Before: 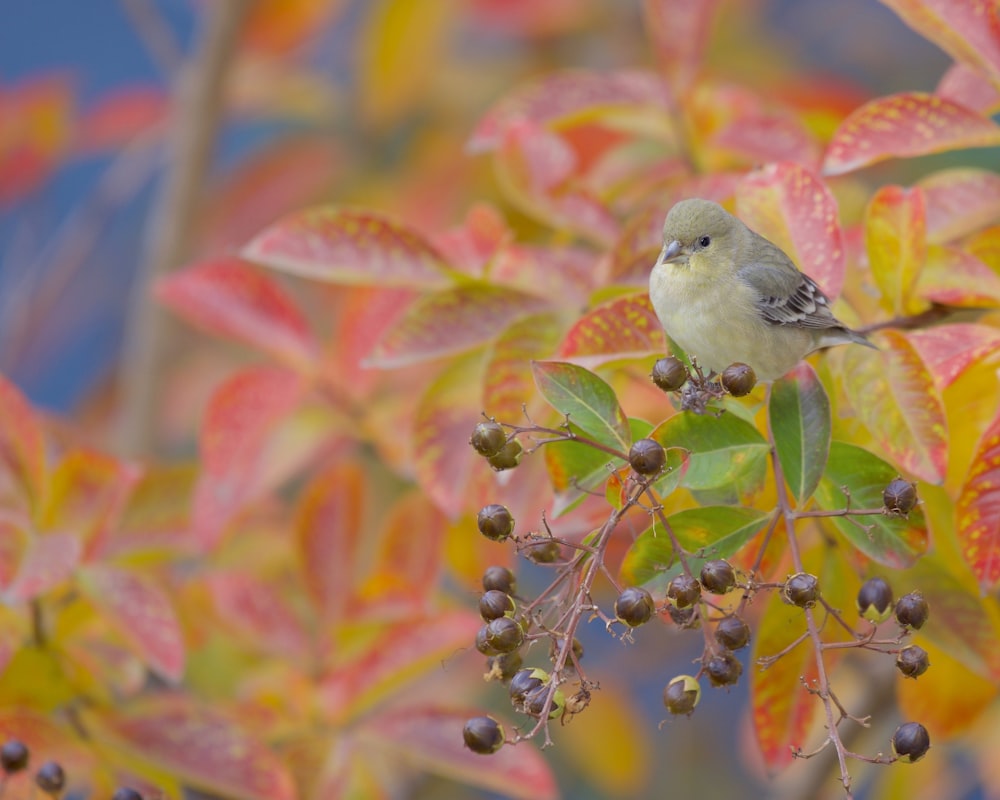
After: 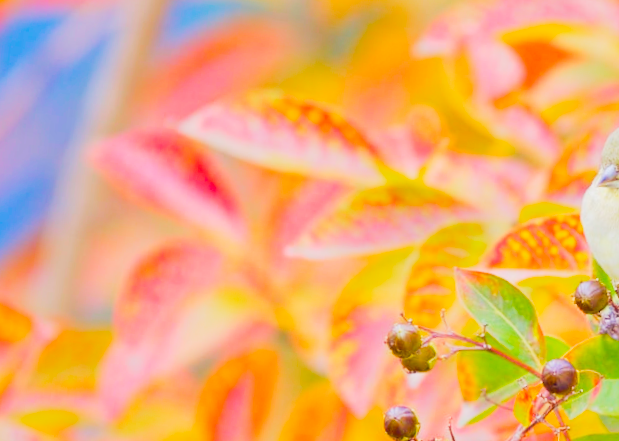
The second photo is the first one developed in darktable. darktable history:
tone equalizer: on, module defaults
crop and rotate: angle -6.67°, left 2.264%, top 6.922%, right 27.189%, bottom 30.289%
exposure: black level correction 0, compensate highlight preservation false
base curve: curves: ch0 [(0, 0) (0.158, 0.273) (0.879, 0.895) (1, 1)]
tone curve: curves: ch0 [(0, 0) (0.091, 0.075) (0.389, 0.441) (0.696, 0.808) (0.844, 0.908) (0.909, 0.942) (1, 0.973)]; ch1 [(0, 0) (0.437, 0.404) (0.48, 0.486) (0.5, 0.5) (0.529, 0.556) (0.58, 0.606) (0.616, 0.654) (1, 1)]; ch2 [(0, 0) (0.442, 0.415) (0.5, 0.5) (0.535, 0.567) (0.585, 0.632) (1, 1)], preserve colors none
color balance rgb: global offset › chroma 0.122%, global offset › hue 253.52°, perceptual saturation grading › global saturation 20%, perceptual saturation grading › highlights -25.233%, perceptual saturation grading › shadows 50.467%, global vibrance 20%
